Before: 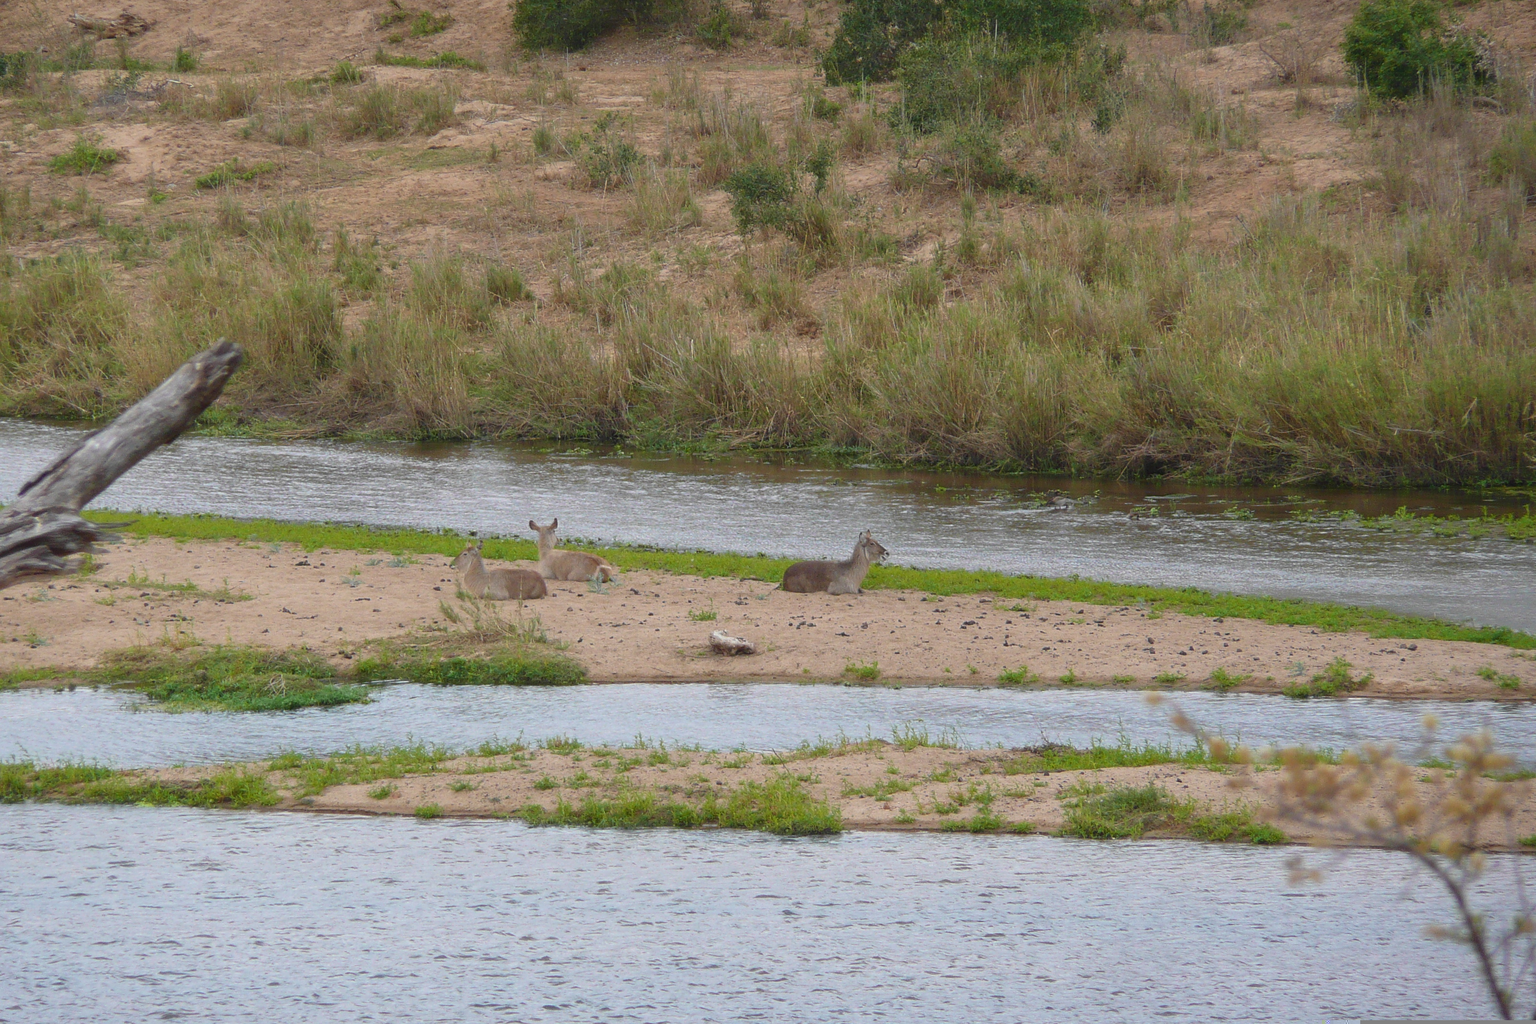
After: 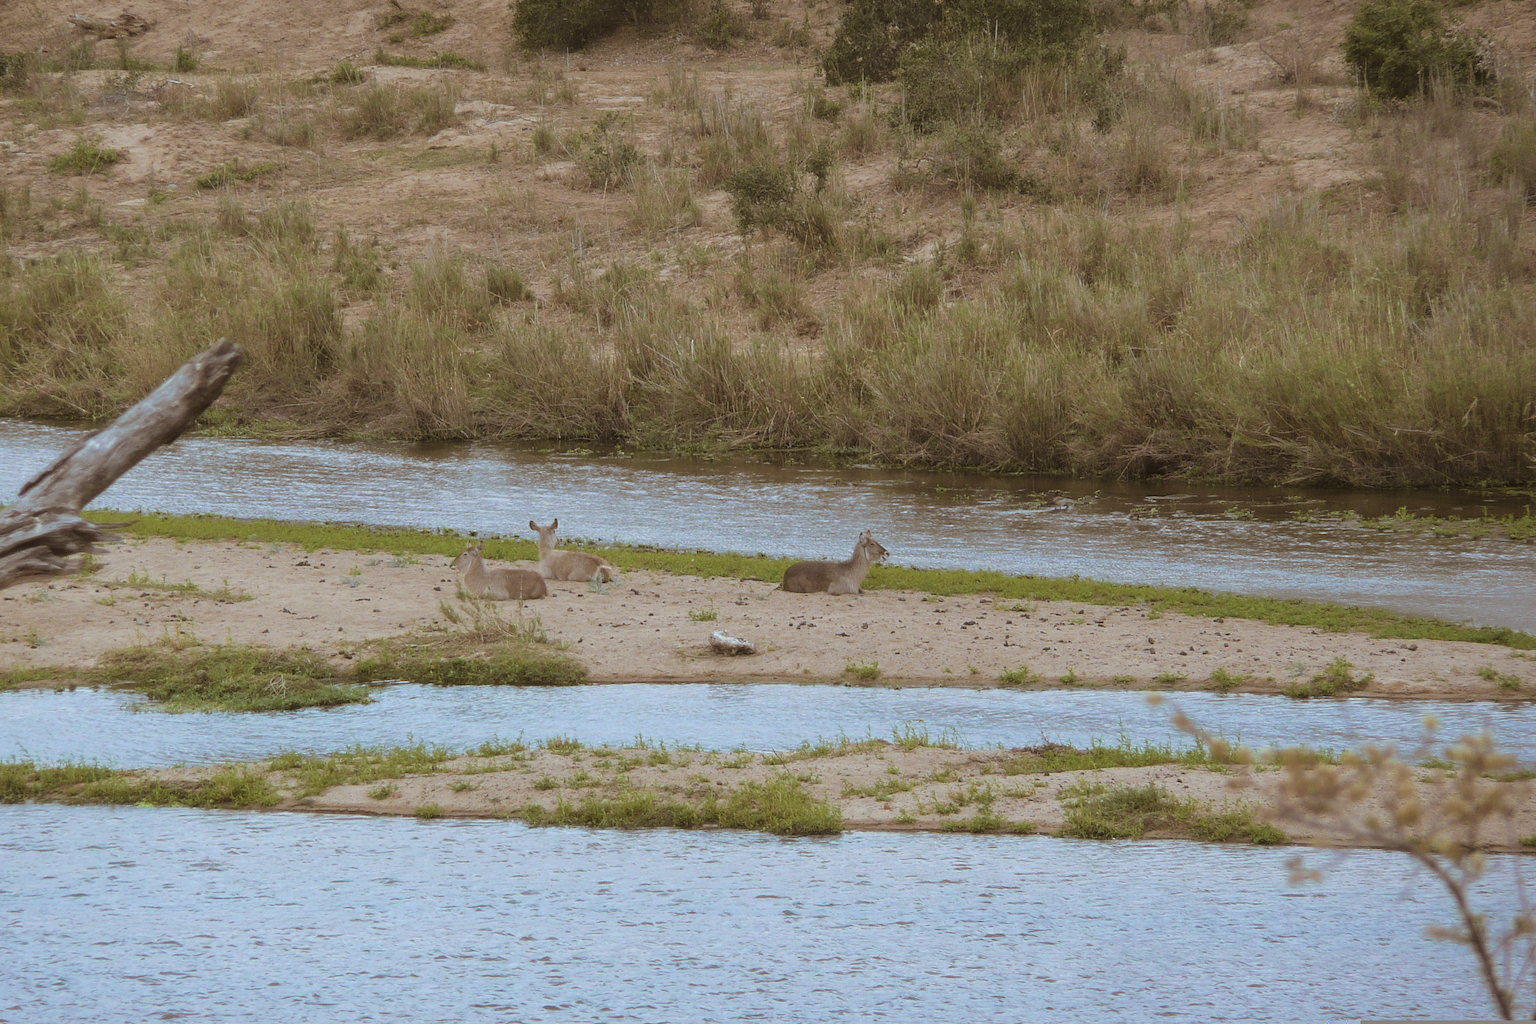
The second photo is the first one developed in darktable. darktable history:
base curve: exposure shift 0, preserve colors none
split-toning: shadows › hue 32.4°, shadows › saturation 0.51, highlights › hue 180°, highlights › saturation 0, balance -60.17, compress 55.19%
white balance: red 0.925, blue 1.046
